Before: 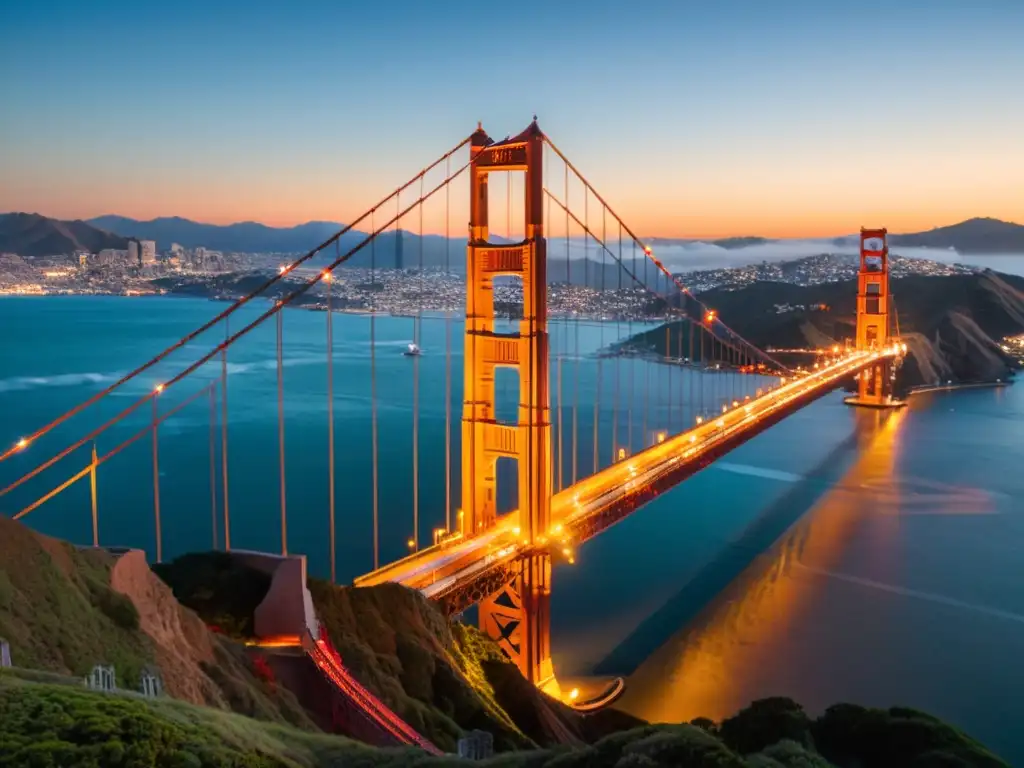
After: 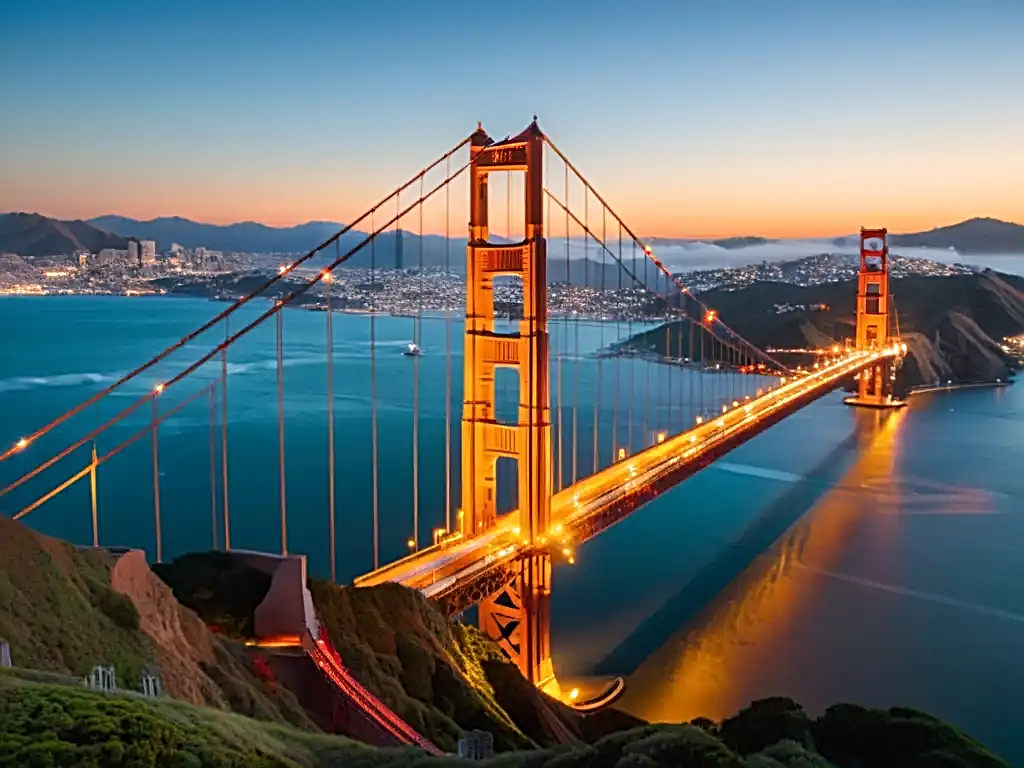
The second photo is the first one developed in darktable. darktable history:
sharpen: radius 2.691, amount 0.664
shadows and highlights: radius 90.22, shadows -15.89, white point adjustment 0.176, highlights 33, compress 48.25%, soften with gaussian
